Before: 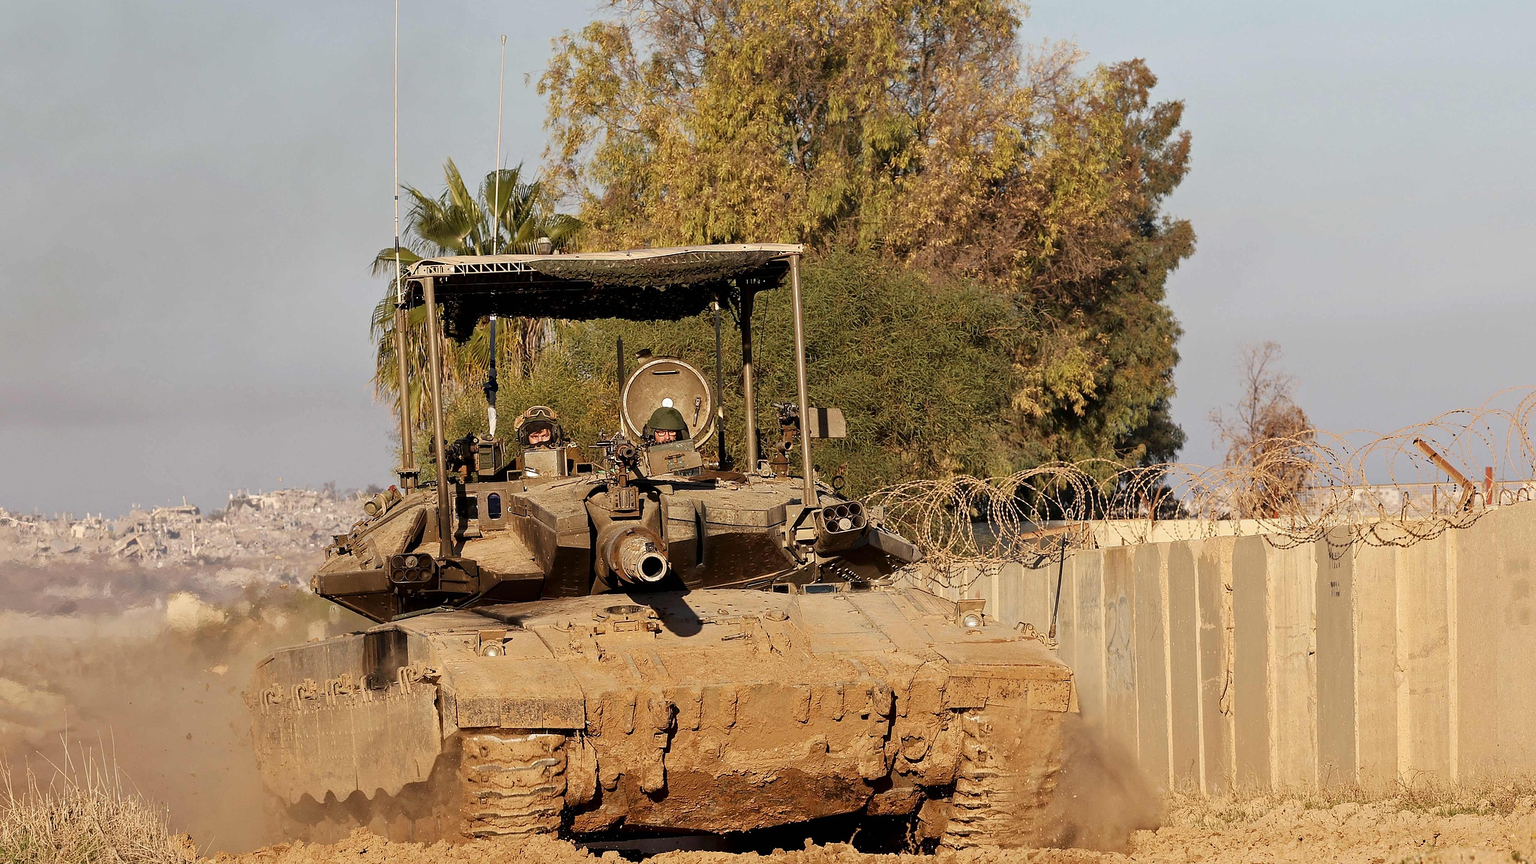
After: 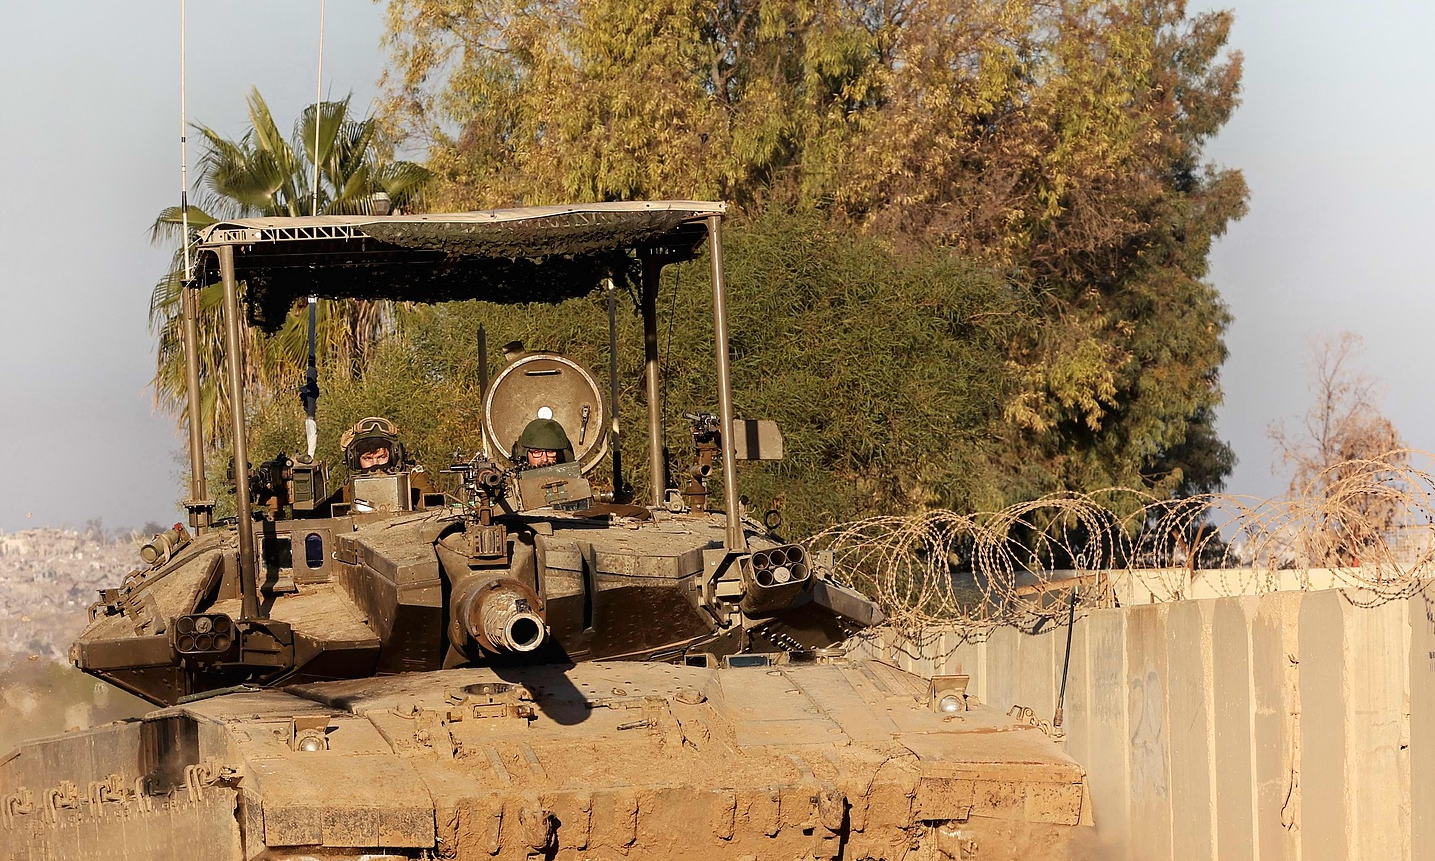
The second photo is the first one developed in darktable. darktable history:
crop and rotate: left 16.872%, top 10.839%, right 13.03%, bottom 14.384%
tone curve: curves: ch0 [(0, 0) (0.003, 0.013) (0.011, 0.017) (0.025, 0.028) (0.044, 0.049) (0.069, 0.07) (0.1, 0.103) (0.136, 0.143) (0.177, 0.186) (0.224, 0.232) (0.277, 0.282) (0.335, 0.333) (0.399, 0.405) (0.468, 0.477) (0.543, 0.54) (0.623, 0.627) (0.709, 0.709) (0.801, 0.798) (0.898, 0.902) (1, 1)], color space Lab, independent channels, preserve colors none
shadows and highlights: shadows -52.82, highlights 84.96, soften with gaussian
